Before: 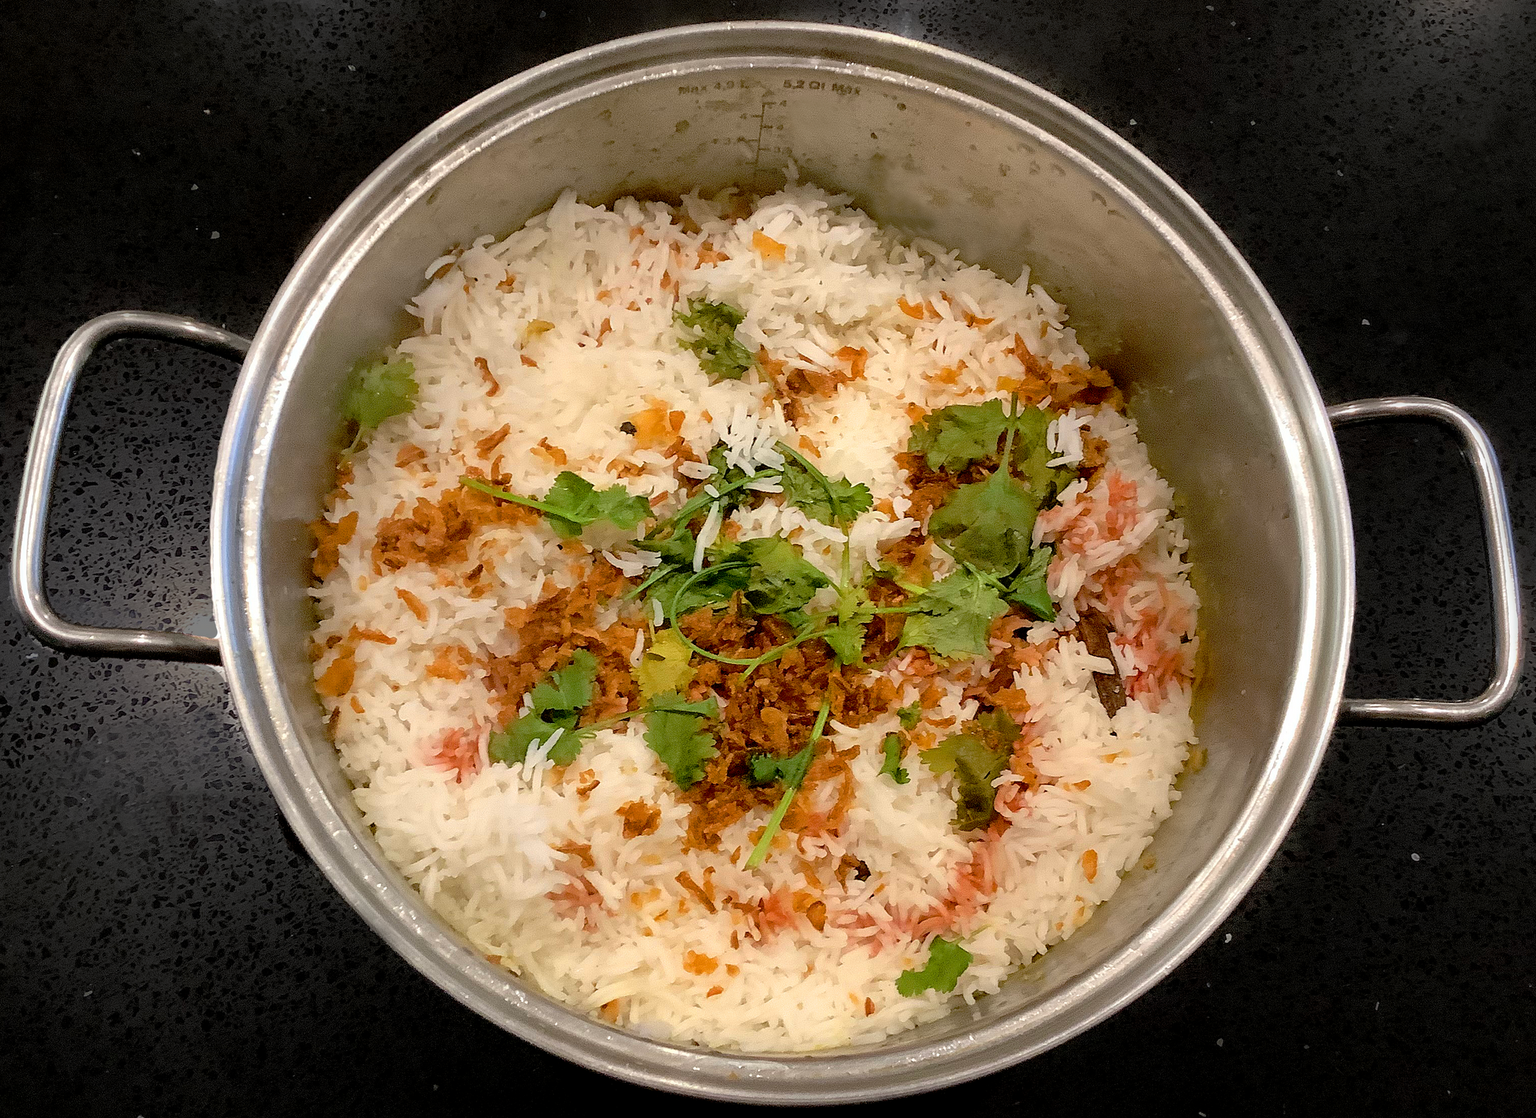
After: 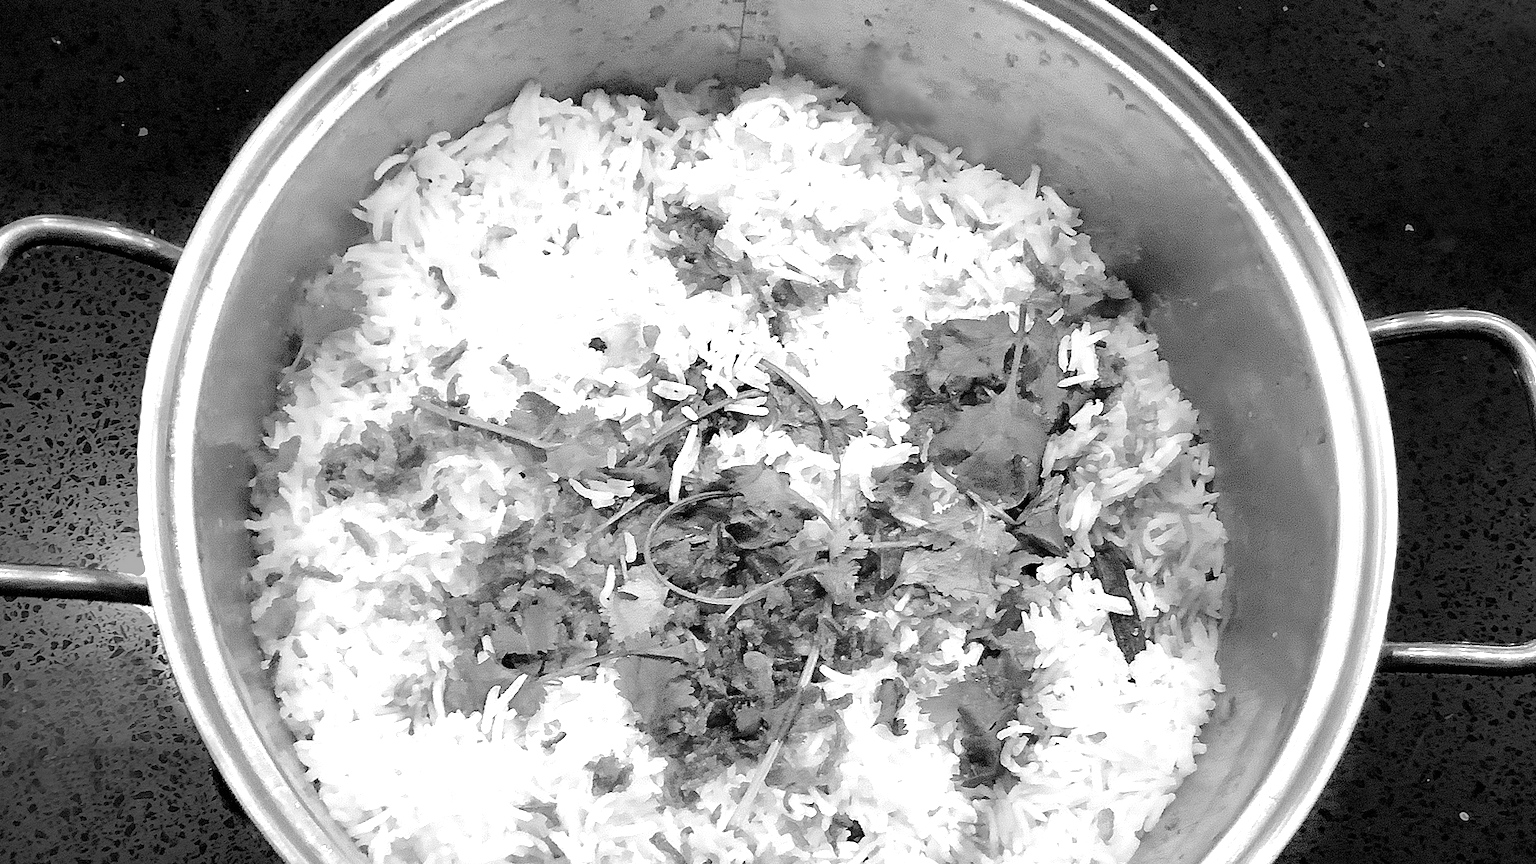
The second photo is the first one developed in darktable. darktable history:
monochrome: a 16.01, b -2.65, highlights 0.52
crop: left 5.596%, top 10.314%, right 3.534%, bottom 19.395%
exposure: black level correction 0, exposure 1 EV, compensate exposure bias true, compensate highlight preservation false
